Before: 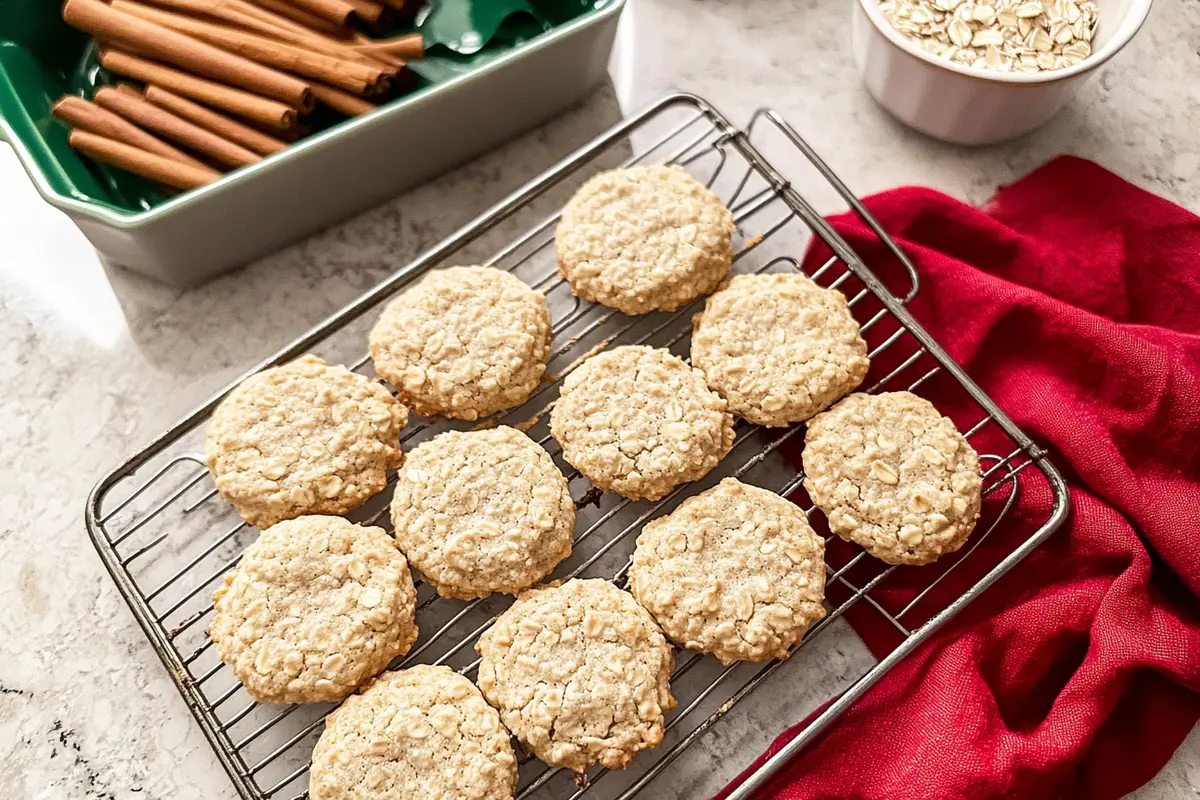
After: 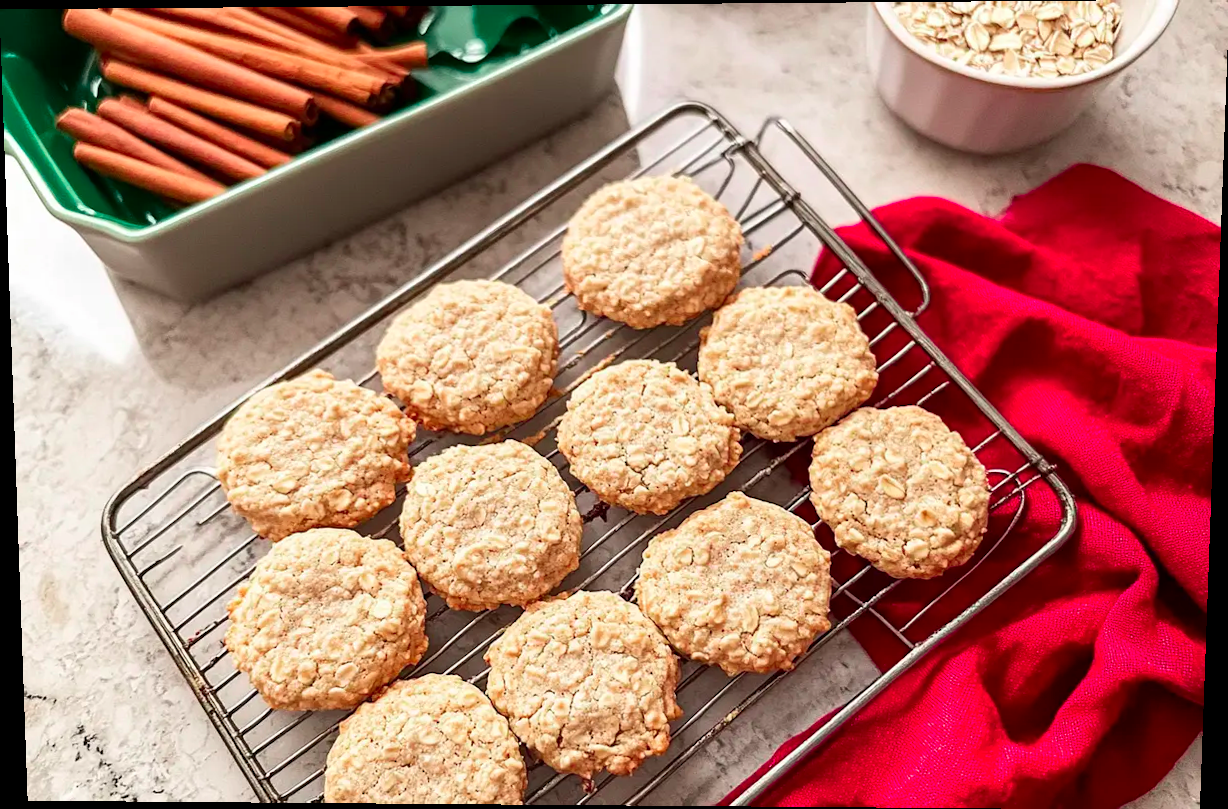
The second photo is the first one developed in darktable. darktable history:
rotate and perspective: lens shift (vertical) 0.048, lens shift (horizontal) -0.024, automatic cropping off
color contrast: green-magenta contrast 1.73, blue-yellow contrast 1.15
